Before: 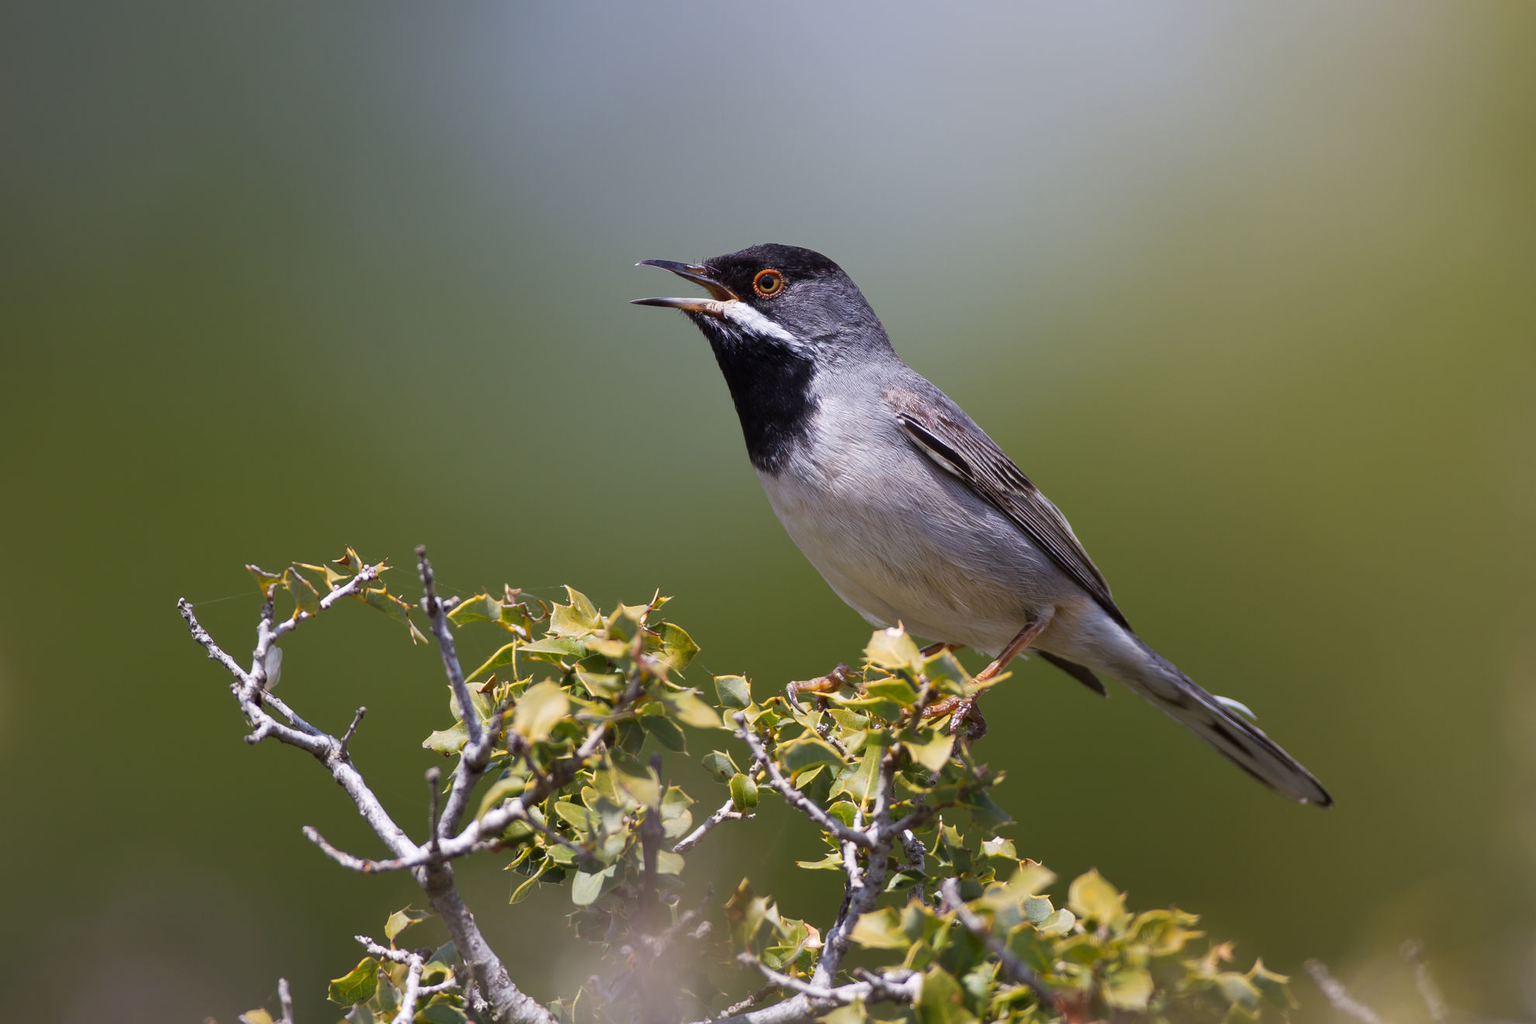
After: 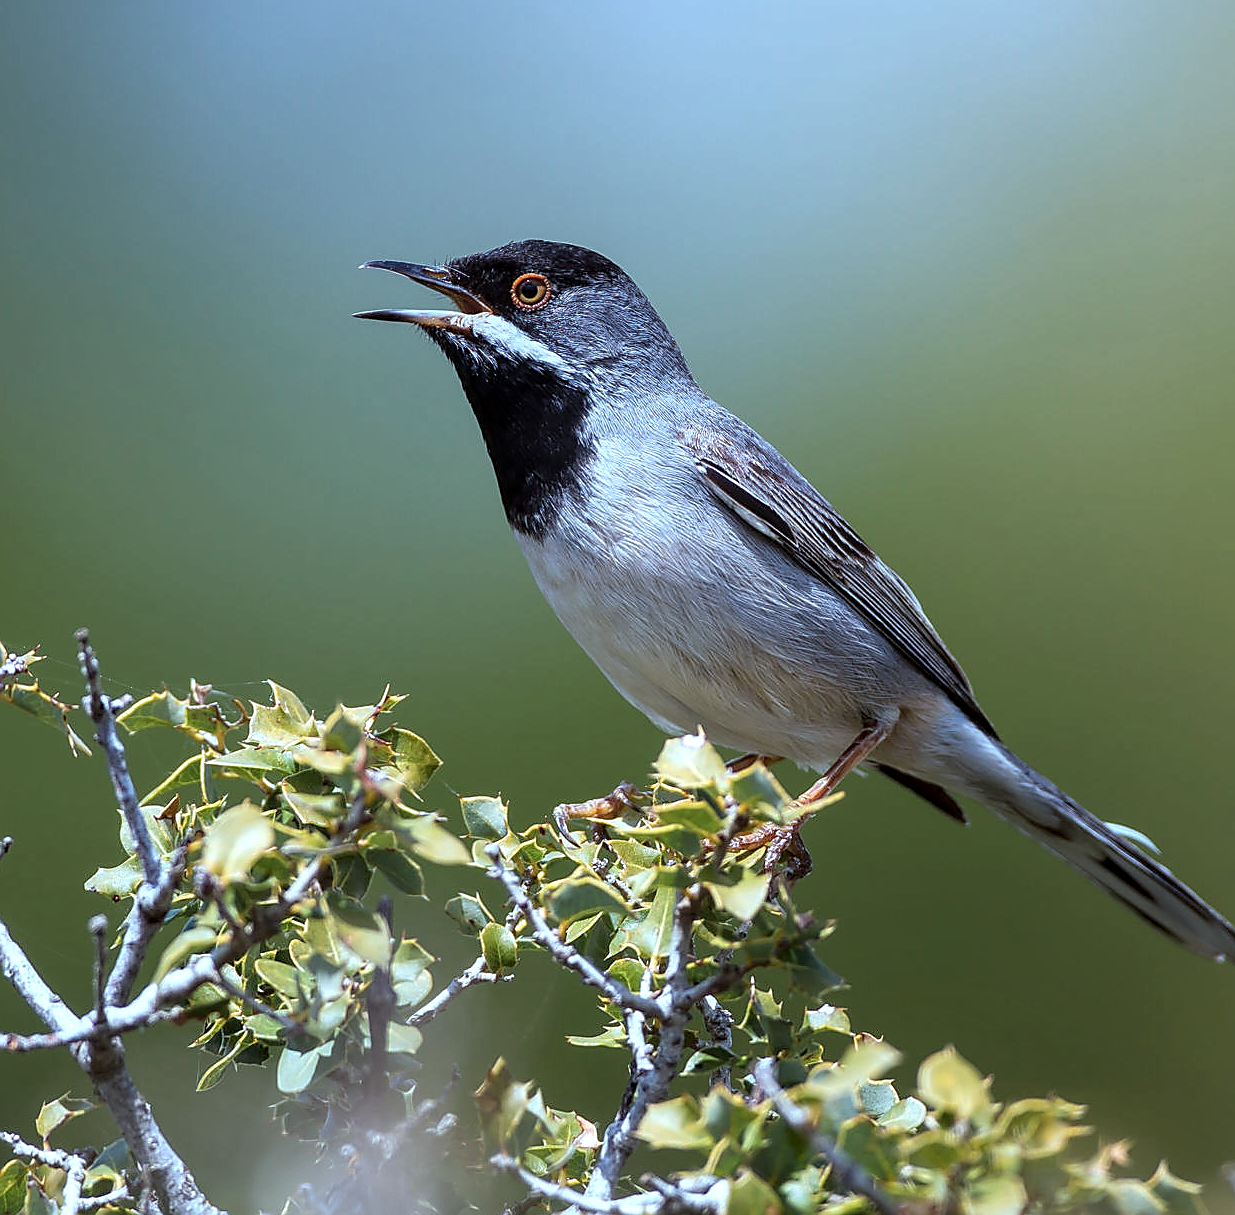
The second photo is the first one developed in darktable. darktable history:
sharpen: radius 1.427, amount 1.233, threshold 0.838
crop and rotate: left 23.252%, top 5.647%, right 14.365%, bottom 2.27%
local contrast: detail 130%
color correction: highlights a* -10.63, highlights b* -19.65
tone equalizer: -8 EV -0.395 EV, -7 EV -0.385 EV, -6 EV -0.362 EV, -5 EV -0.244 EV, -3 EV 0.241 EV, -2 EV 0.308 EV, -1 EV 0.369 EV, +0 EV 0.4 EV, mask exposure compensation -0.501 EV
